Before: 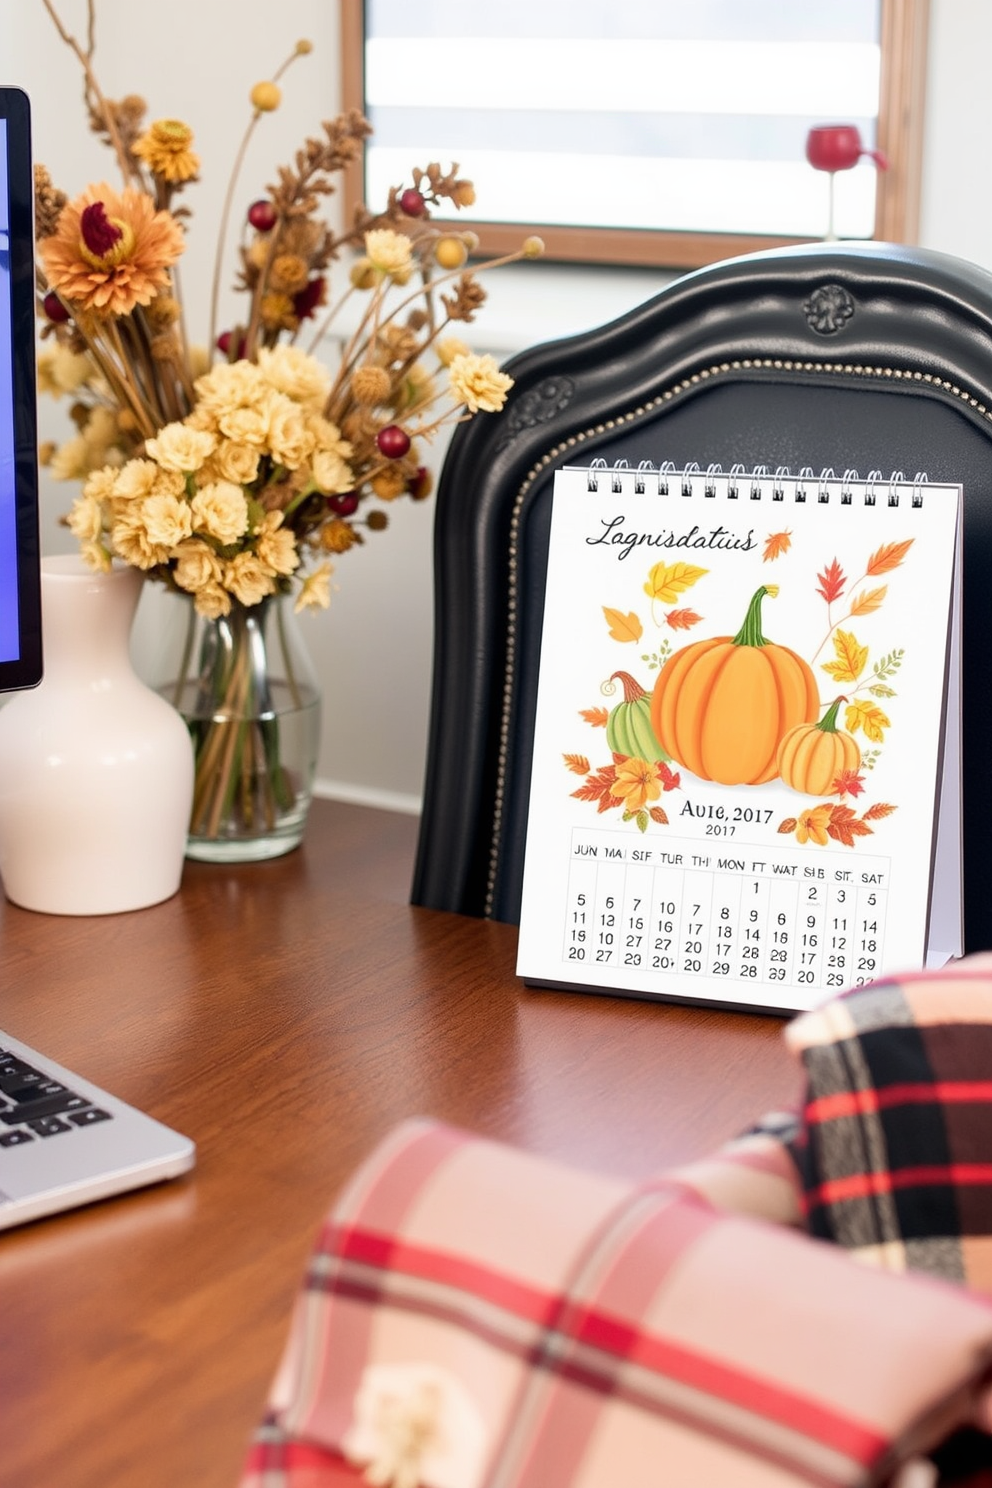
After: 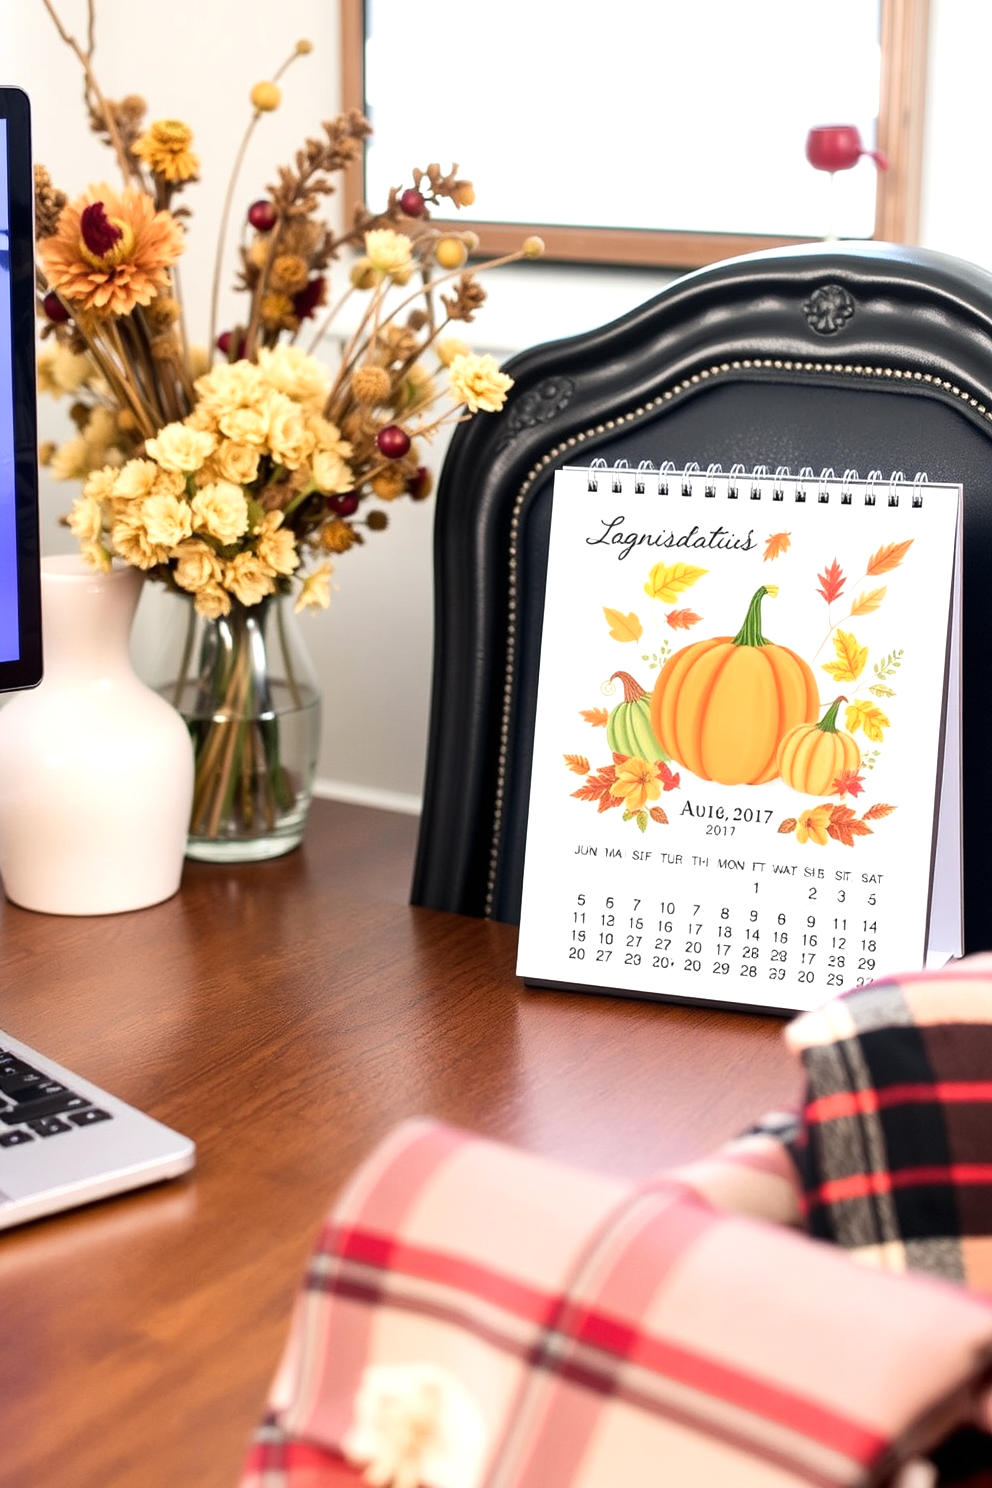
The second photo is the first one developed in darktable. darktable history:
tone equalizer: -8 EV -0.389 EV, -7 EV -0.372 EV, -6 EV -0.355 EV, -5 EV -0.186 EV, -3 EV 0.211 EV, -2 EV 0.36 EV, -1 EV 0.376 EV, +0 EV 0.419 EV, edges refinement/feathering 500, mask exposure compensation -1.57 EV, preserve details no
